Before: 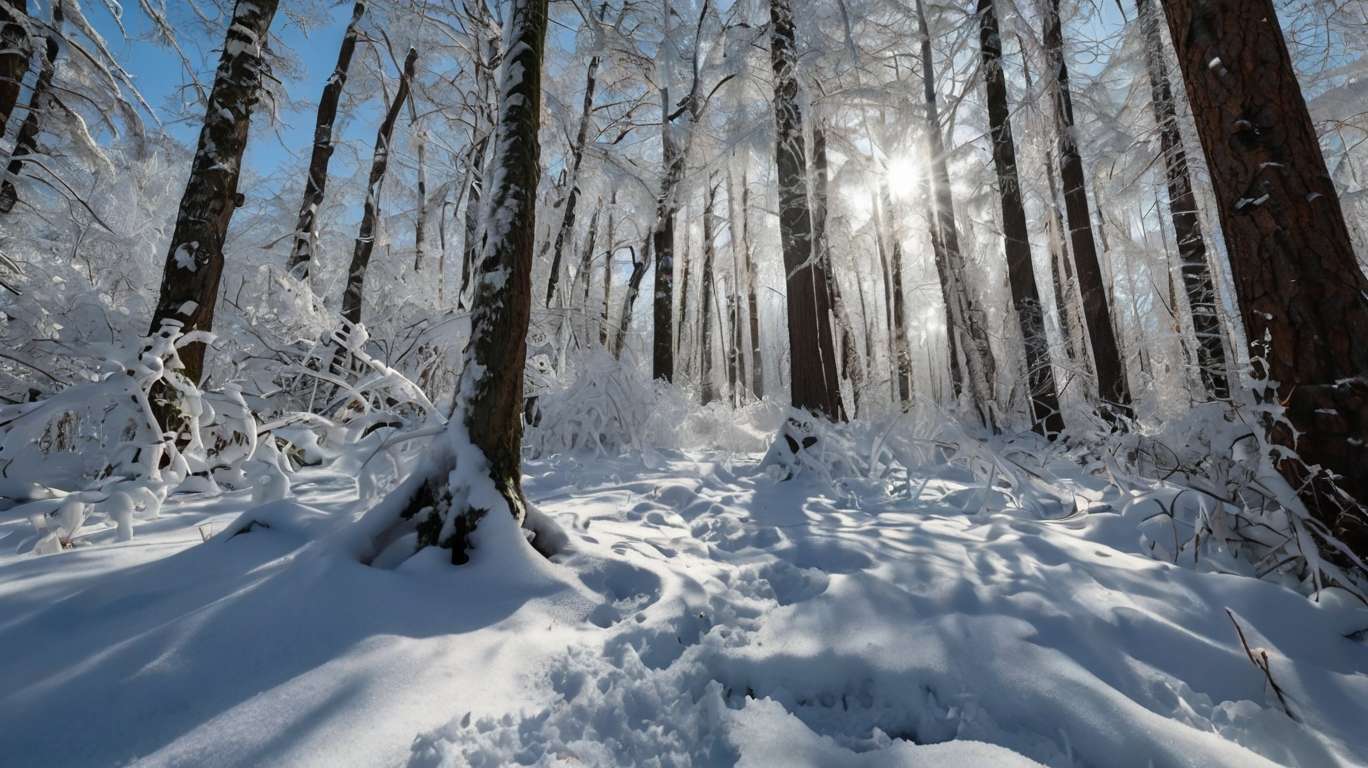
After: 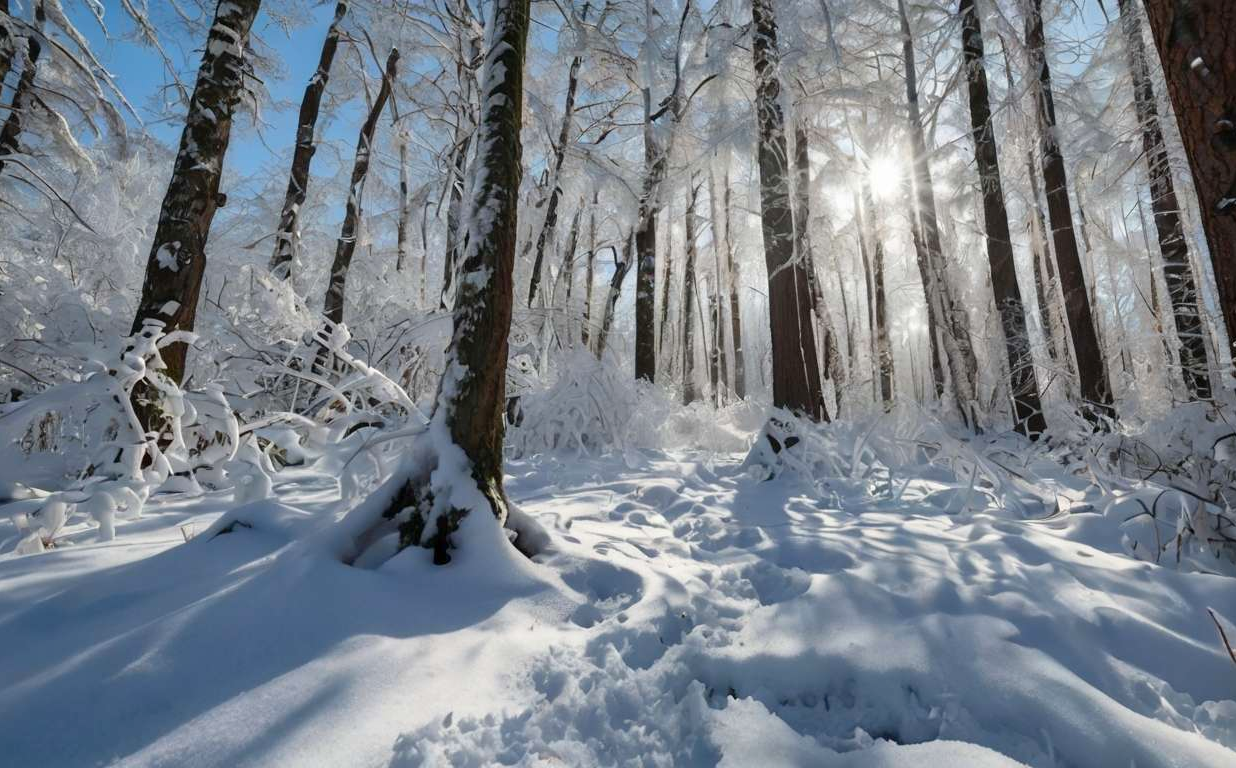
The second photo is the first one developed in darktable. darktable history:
crop and rotate: left 1.34%, right 8.303%
levels: levels [0, 0.478, 1]
